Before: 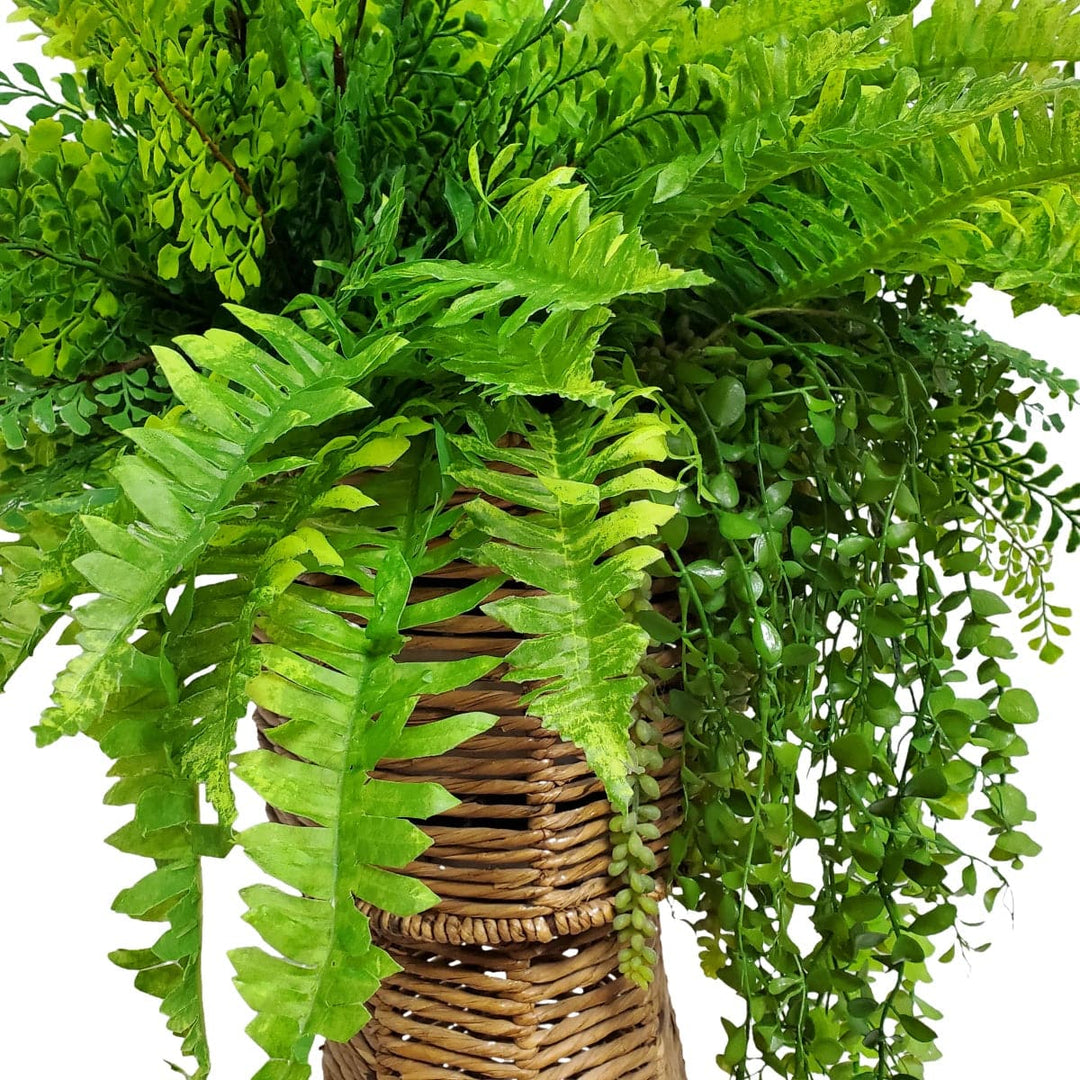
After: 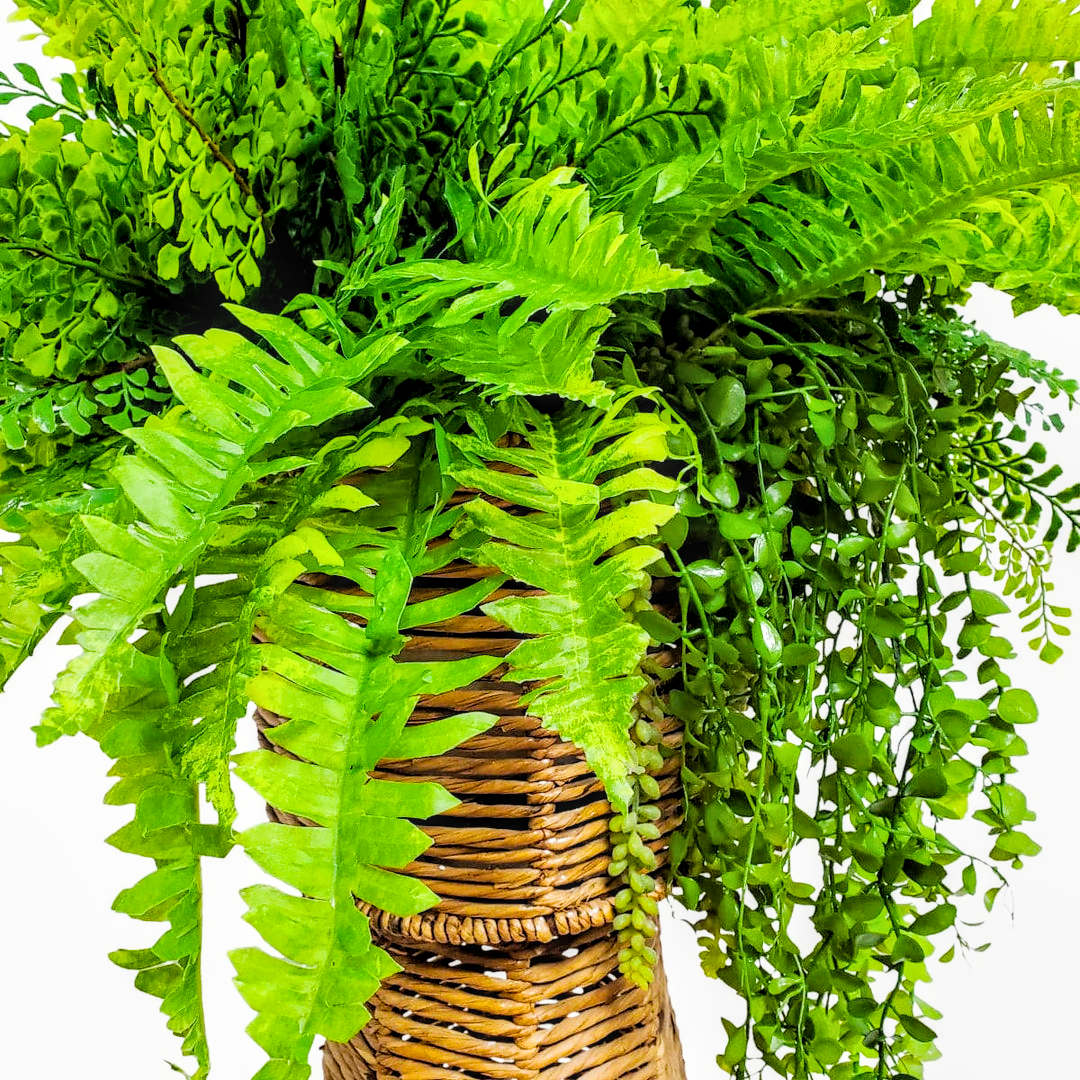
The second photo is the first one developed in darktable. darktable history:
color balance rgb: perceptual saturation grading › global saturation 20%, global vibrance 20%
filmic rgb: black relative exposure -5 EV, hardness 2.88, contrast 1.2, highlights saturation mix -30%
exposure: black level correction 0, exposure 0.9 EV, compensate exposure bias true, compensate highlight preservation false
local contrast: on, module defaults
